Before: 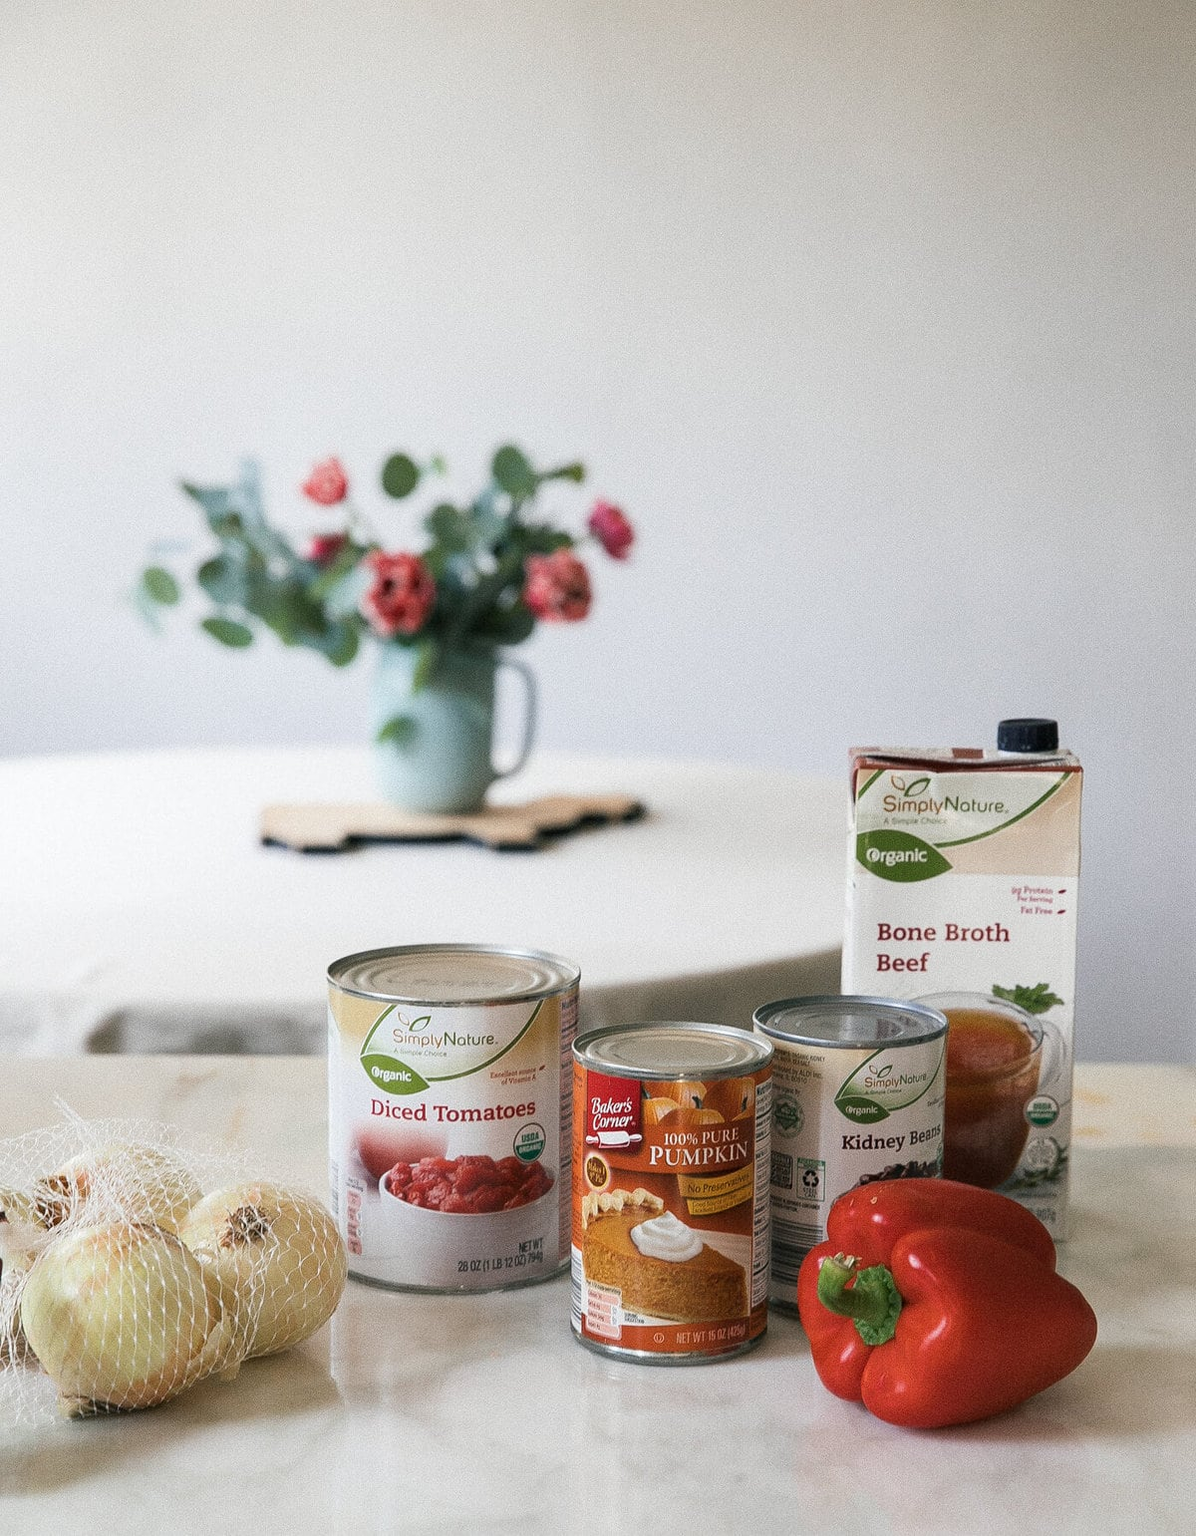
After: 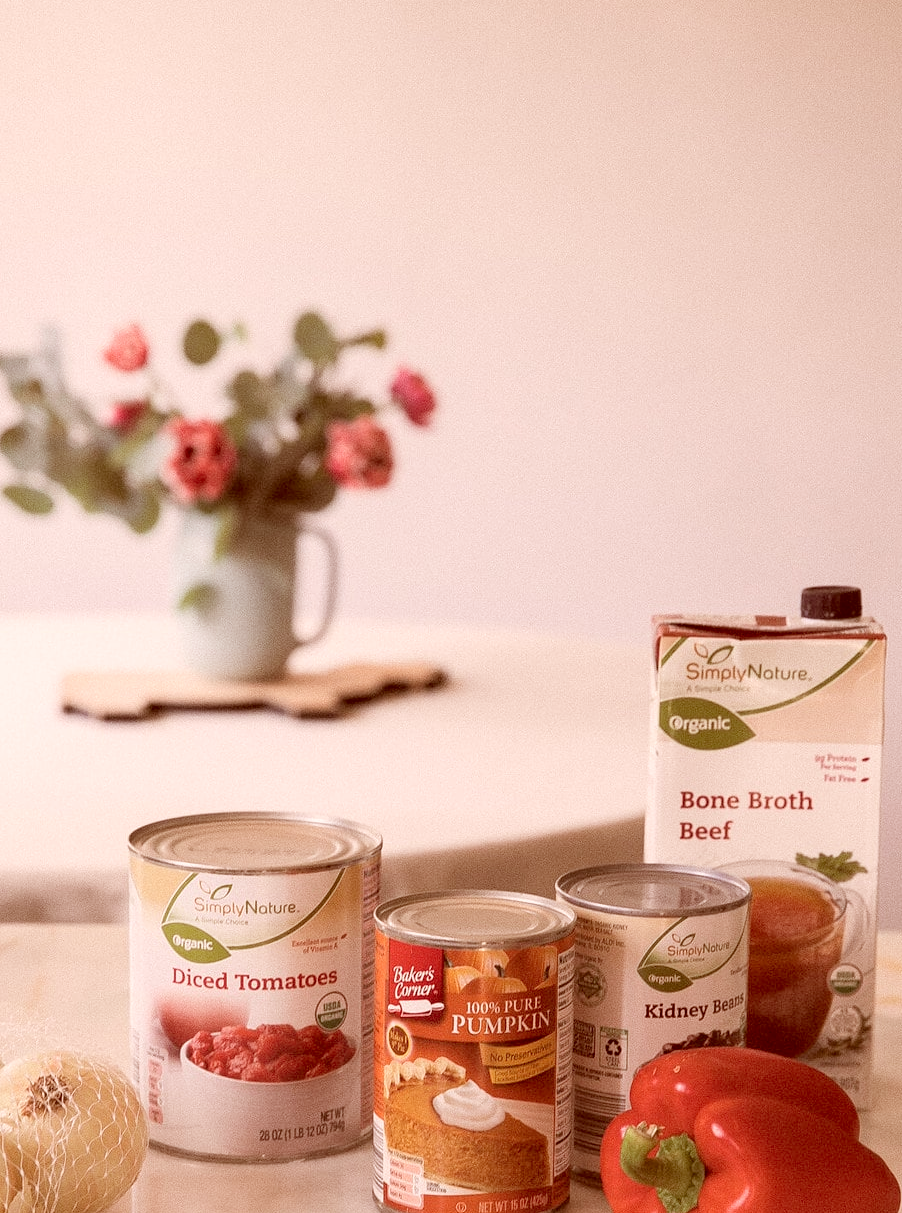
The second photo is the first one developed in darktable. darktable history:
color correction: highlights a* 9.09, highlights b* 8.66, shadows a* 39.83, shadows b* 39.3, saturation 0.783
contrast brightness saturation: brightness 0.145
crop: left 16.667%, top 8.808%, right 8.14%, bottom 12.446%
